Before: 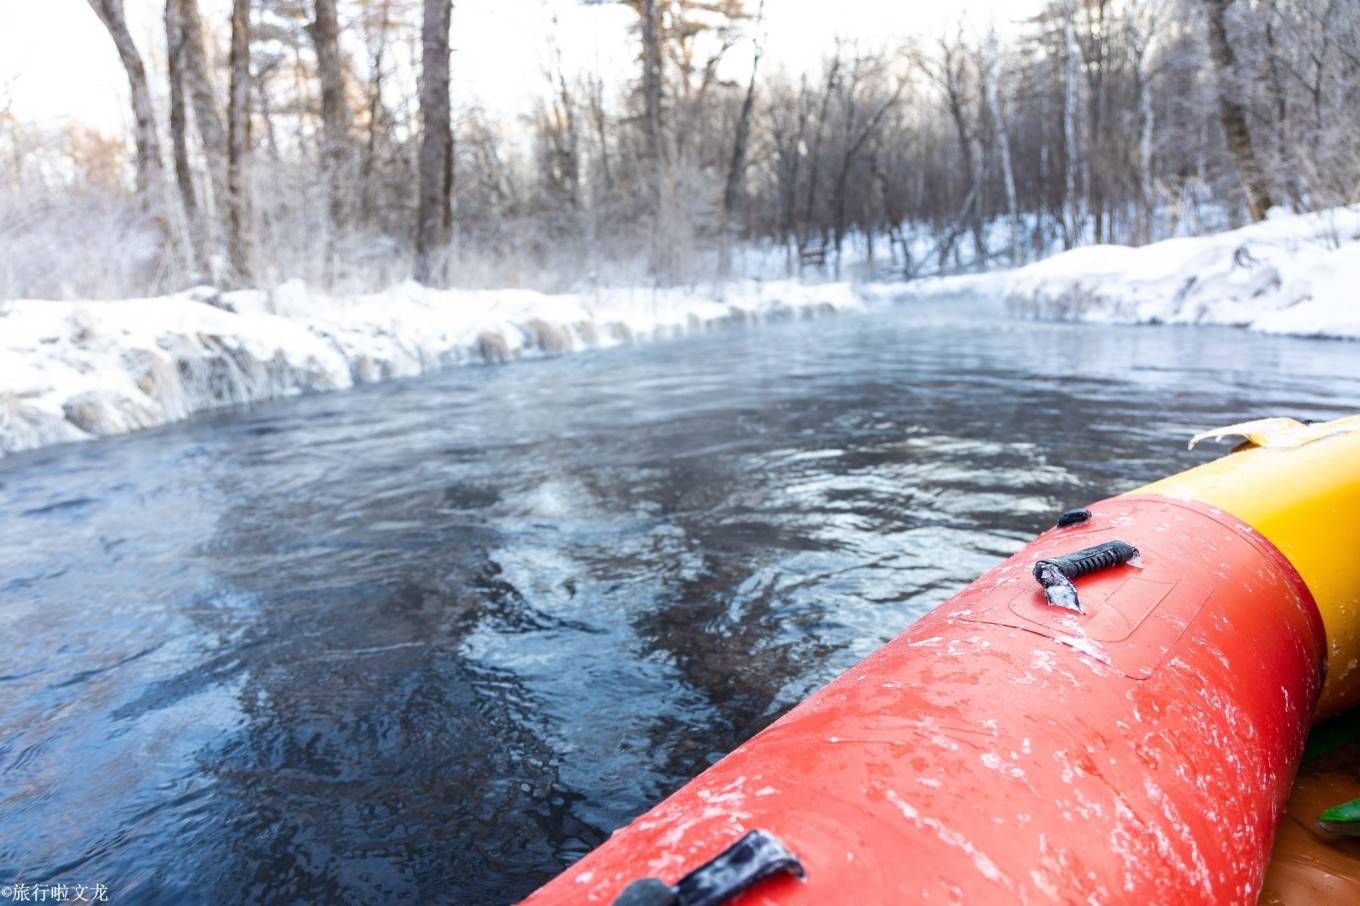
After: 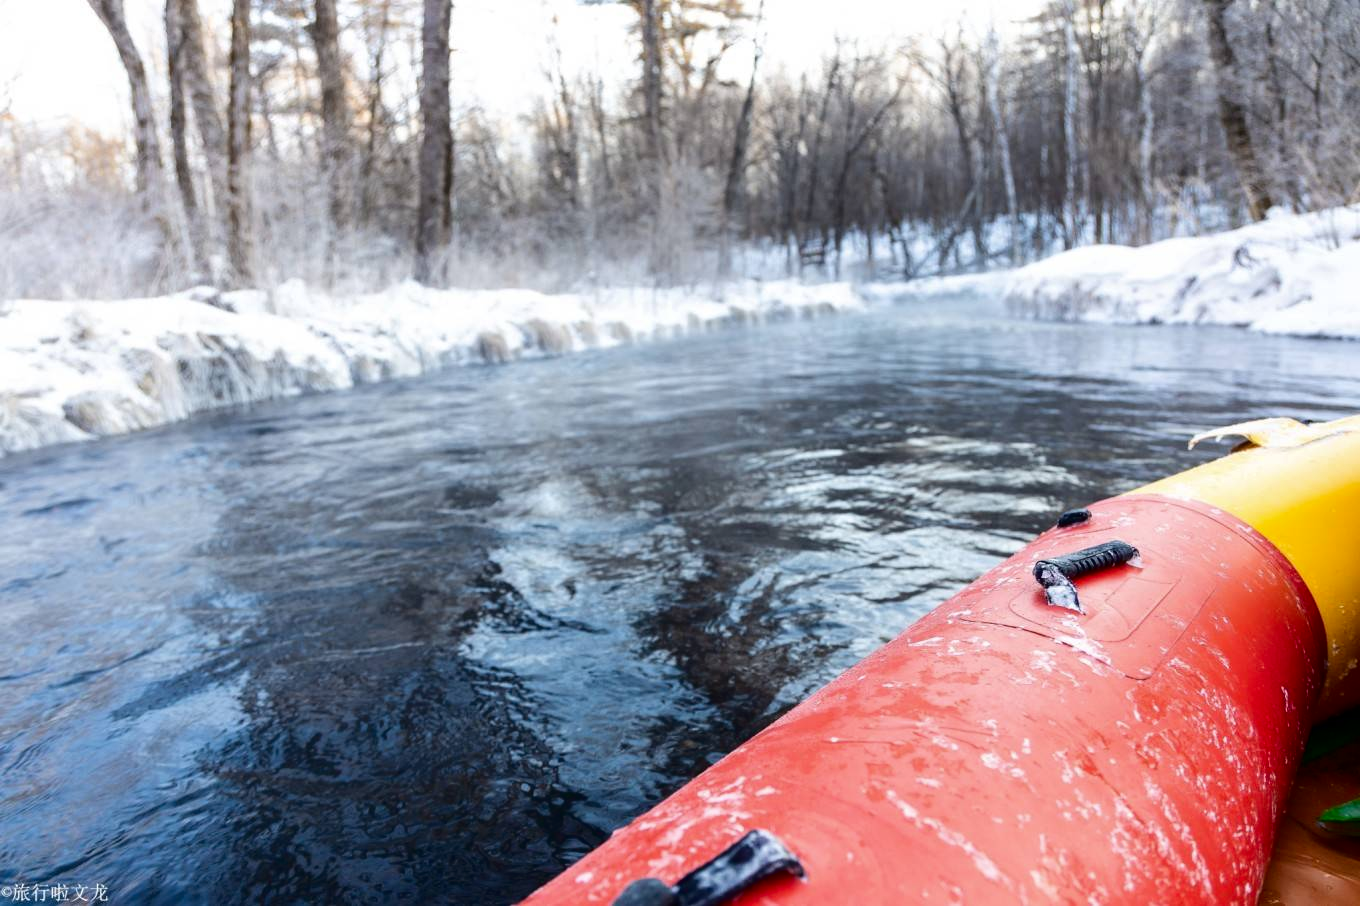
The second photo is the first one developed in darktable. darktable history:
tone curve: curves: ch0 [(0, 0) (0.003, 0.001) (0.011, 0.004) (0.025, 0.011) (0.044, 0.021) (0.069, 0.028) (0.1, 0.036) (0.136, 0.051) (0.177, 0.085) (0.224, 0.127) (0.277, 0.193) (0.335, 0.266) (0.399, 0.338) (0.468, 0.419) (0.543, 0.504) (0.623, 0.593) (0.709, 0.689) (0.801, 0.784) (0.898, 0.888) (1, 1)], color space Lab, independent channels, preserve colors none
